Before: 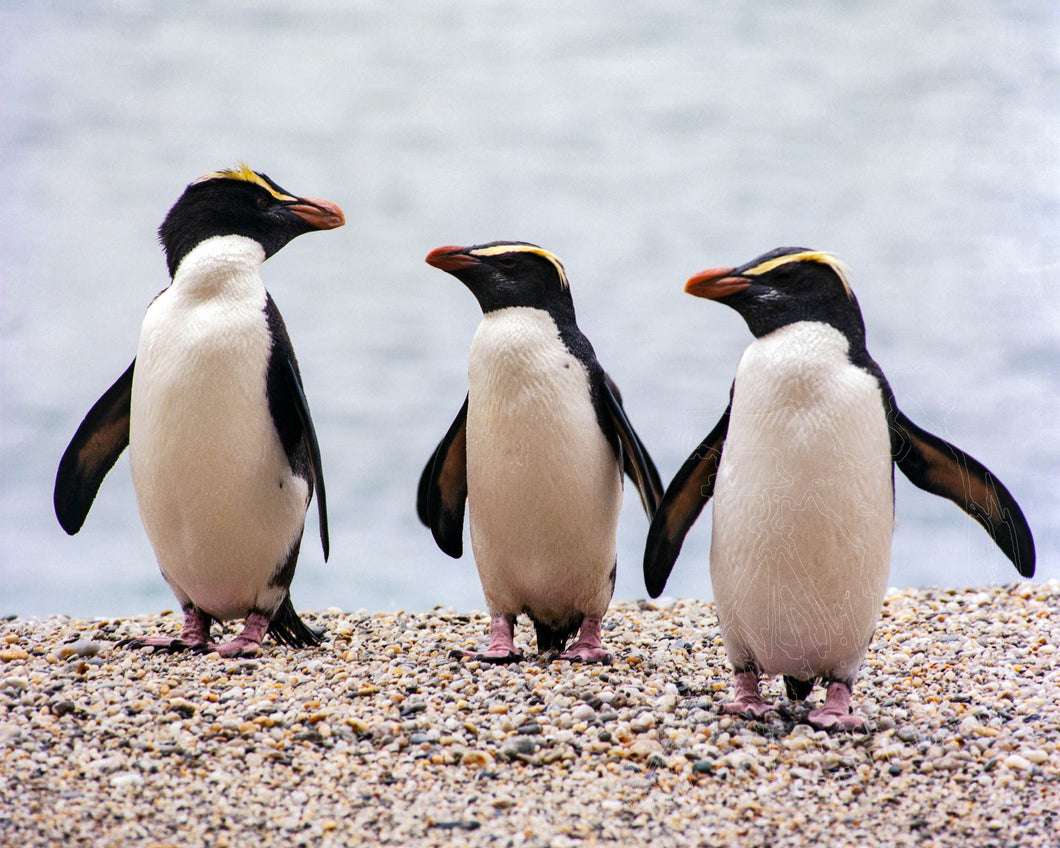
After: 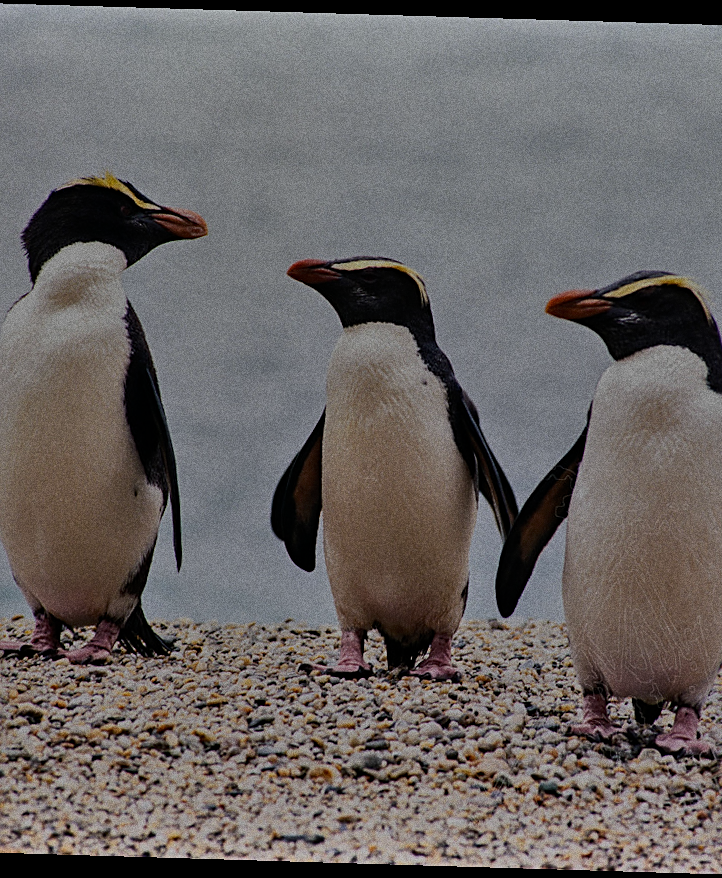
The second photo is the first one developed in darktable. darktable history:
crop and rotate: left 14.436%, right 18.898%
grain: coarseness 0.09 ISO, strength 40%
sharpen: on, module defaults
shadows and highlights: low approximation 0.01, soften with gaussian
tone equalizer: -8 EV -2 EV, -7 EV -2 EV, -6 EV -2 EV, -5 EV -2 EV, -4 EV -2 EV, -3 EV -2 EV, -2 EV -2 EV, -1 EV -1.63 EV, +0 EV -2 EV
contrast brightness saturation: contrast 0.08, saturation 0.02
rotate and perspective: rotation 1.72°, automatic cropping off
color balance: on, module defaults
